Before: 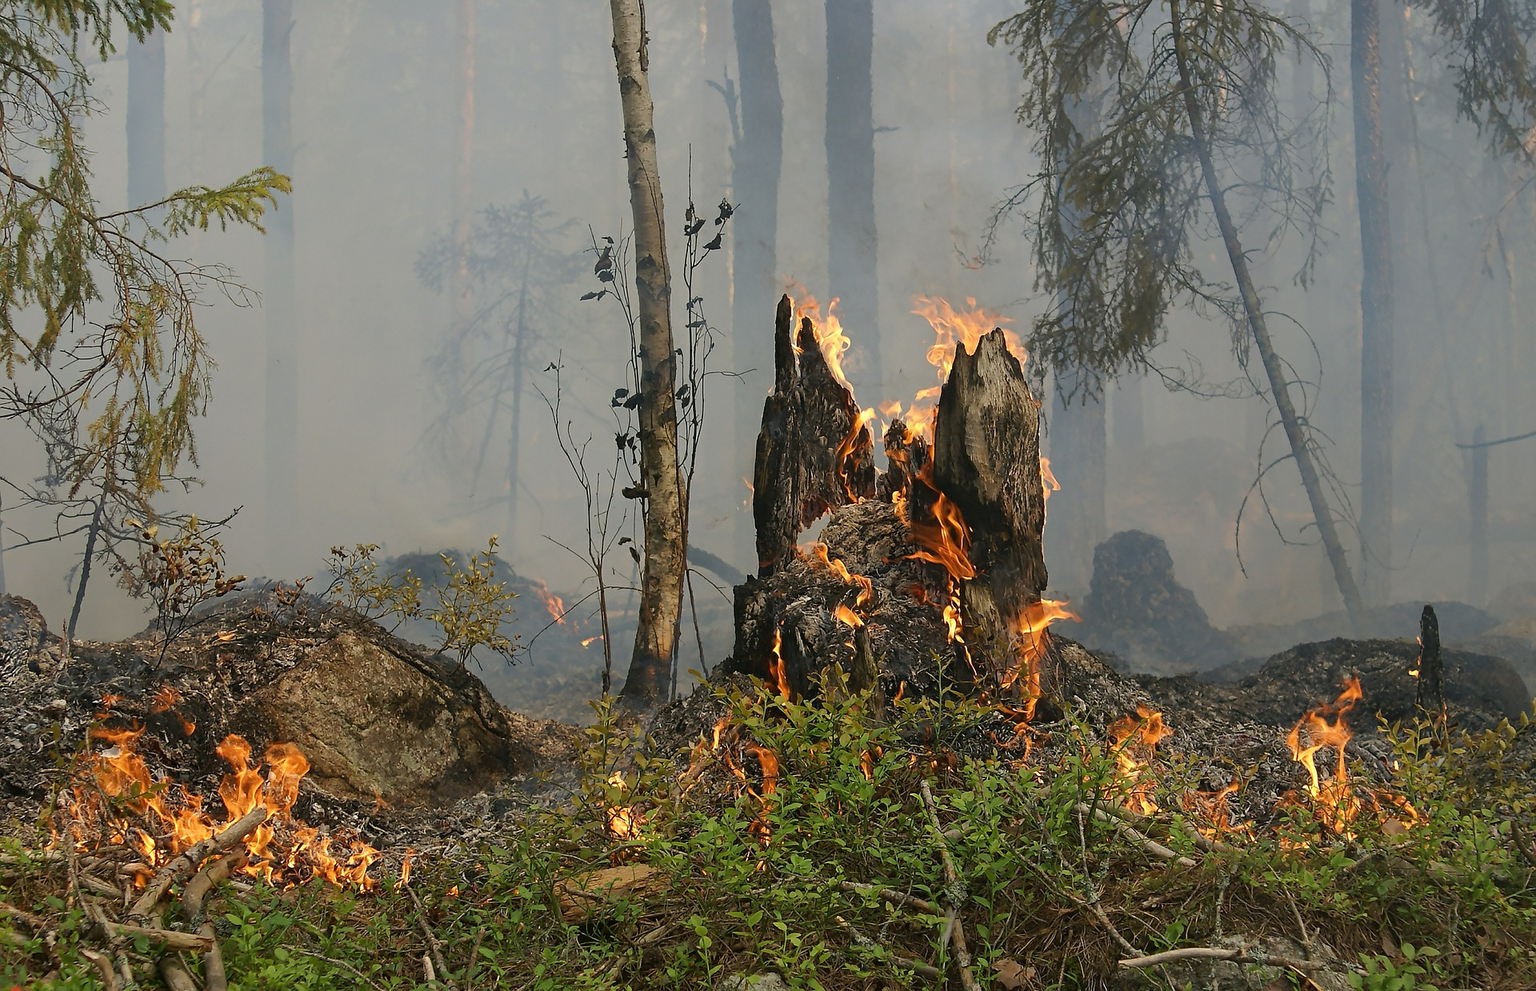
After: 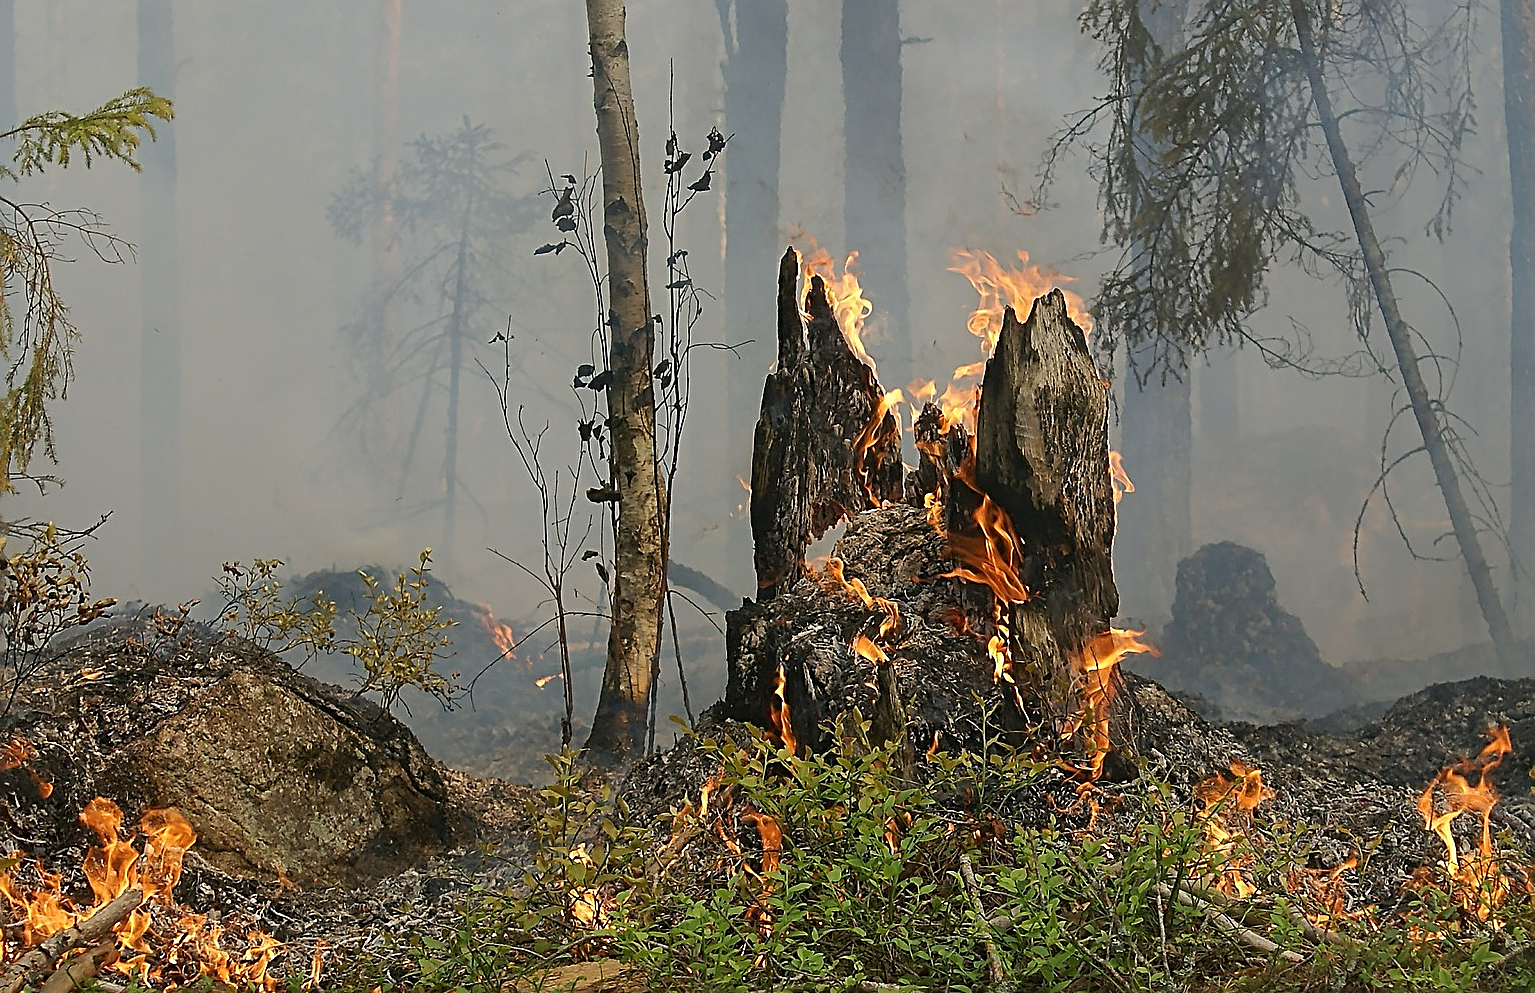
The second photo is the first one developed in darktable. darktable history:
sharpen: amount 0.893
crop and rotate: left 9.955%, top 9.878%, right 10.058%, bottom 9.946%
